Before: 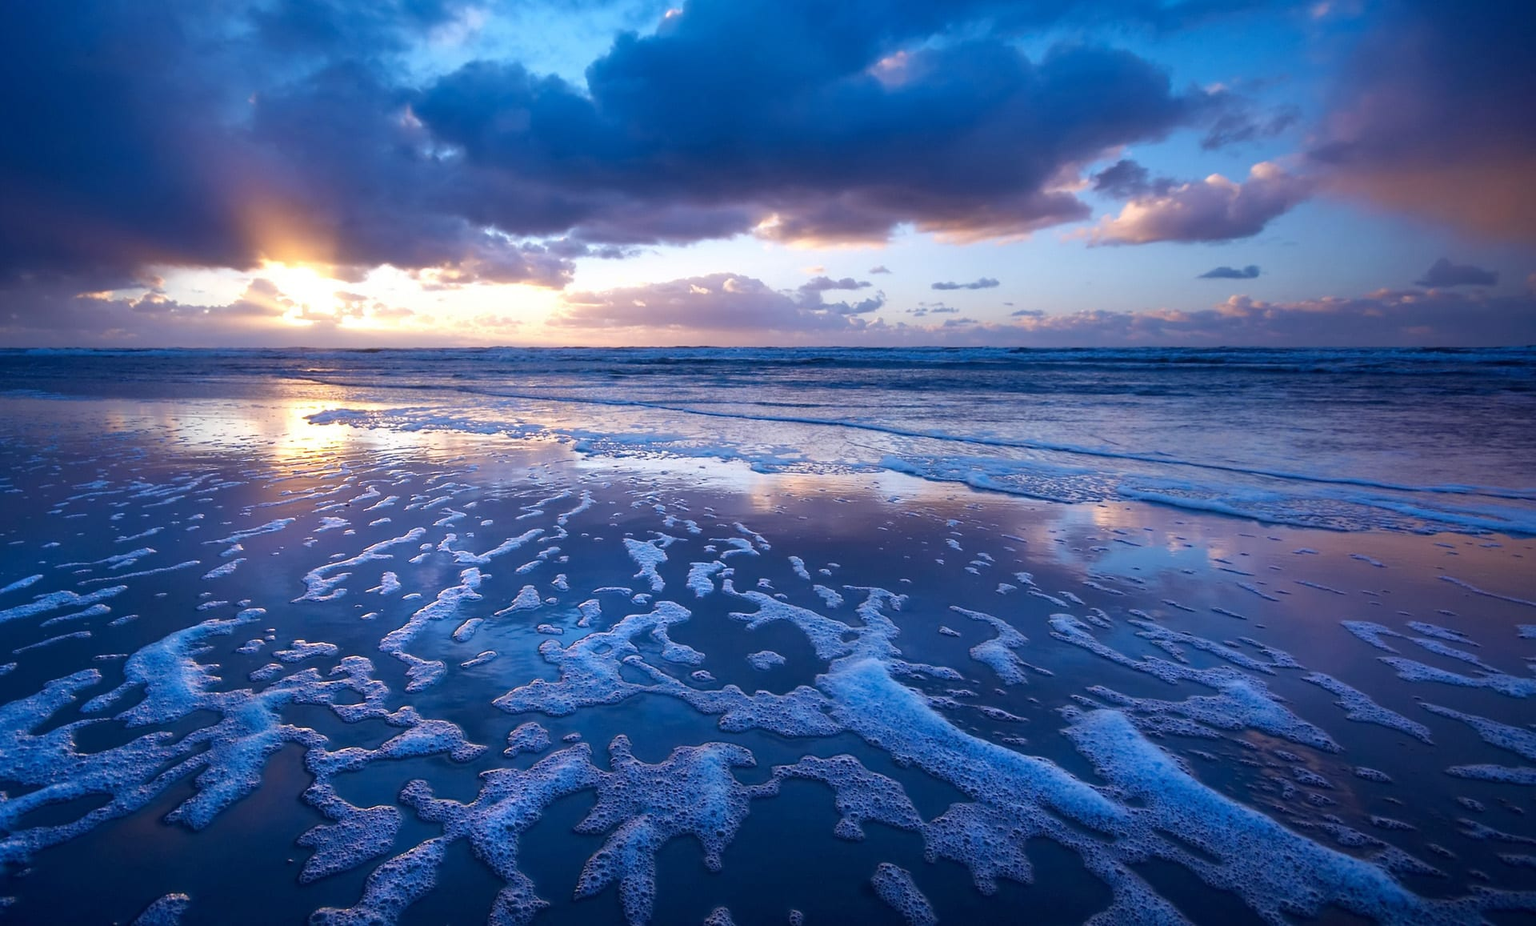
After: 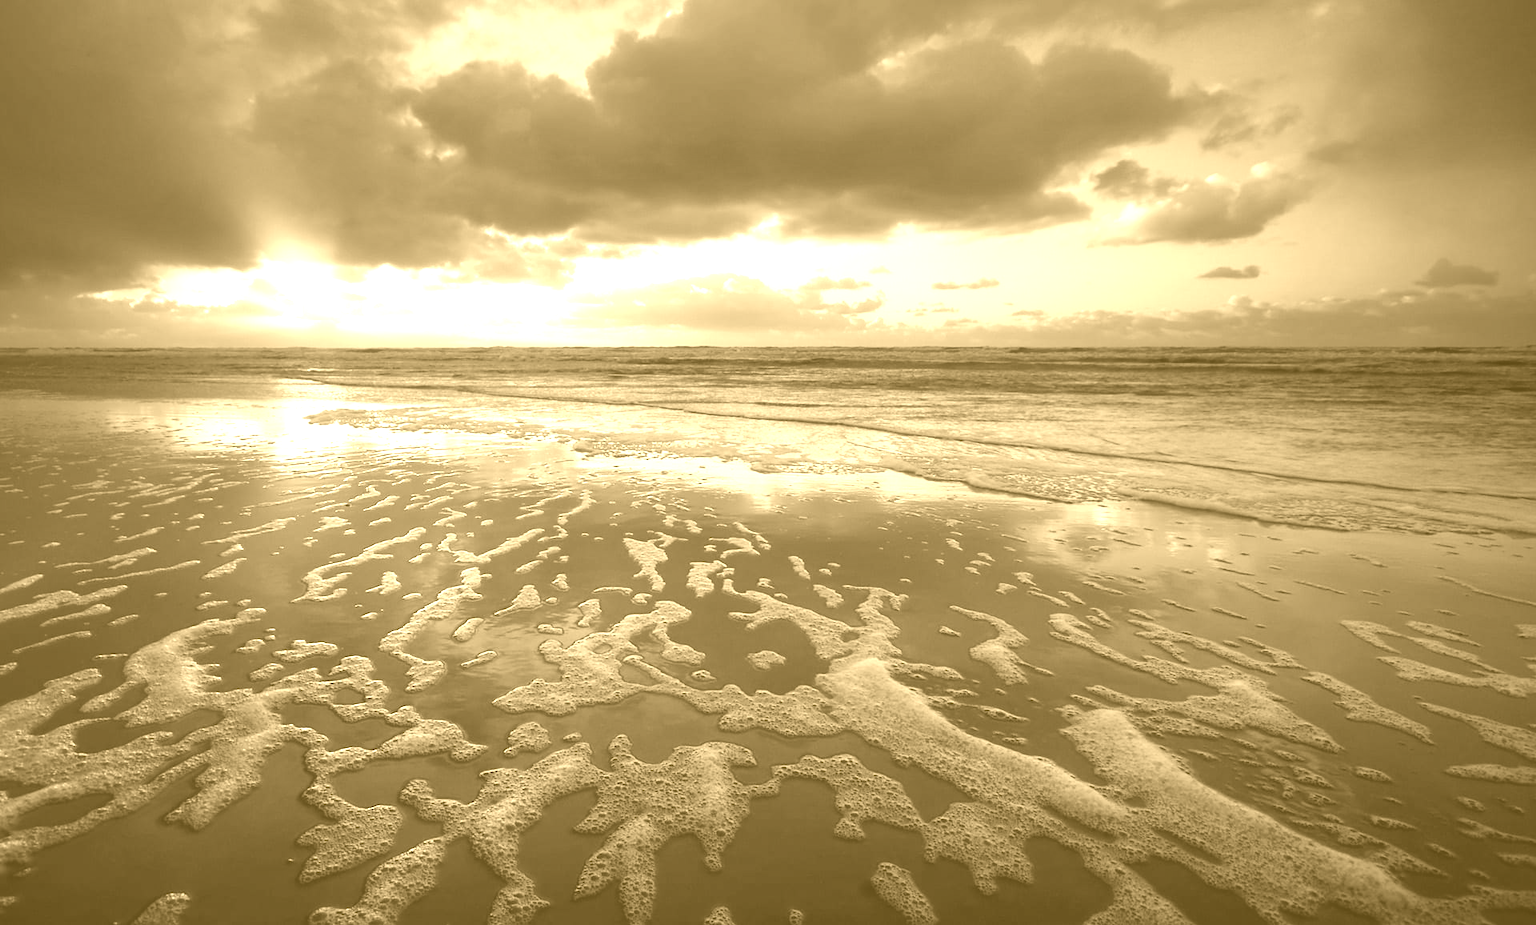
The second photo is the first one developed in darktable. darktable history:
colorize: hue 36°, source mix 100%
